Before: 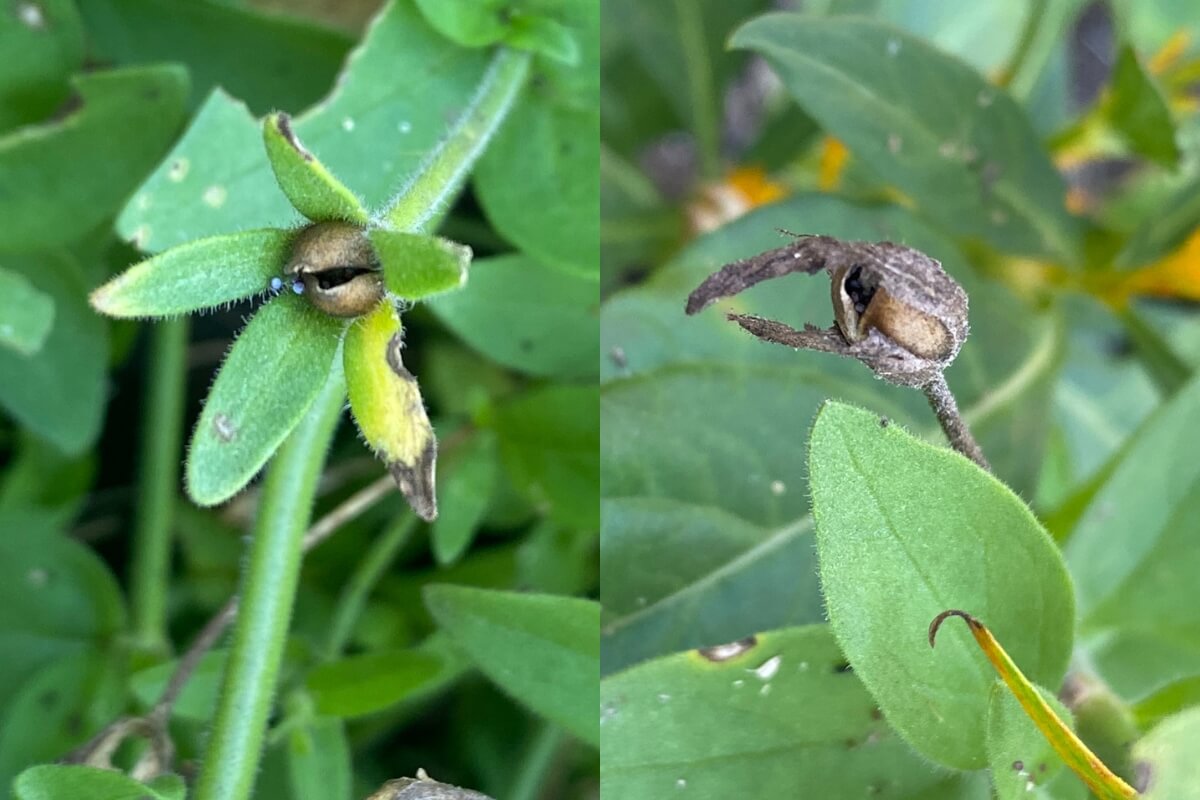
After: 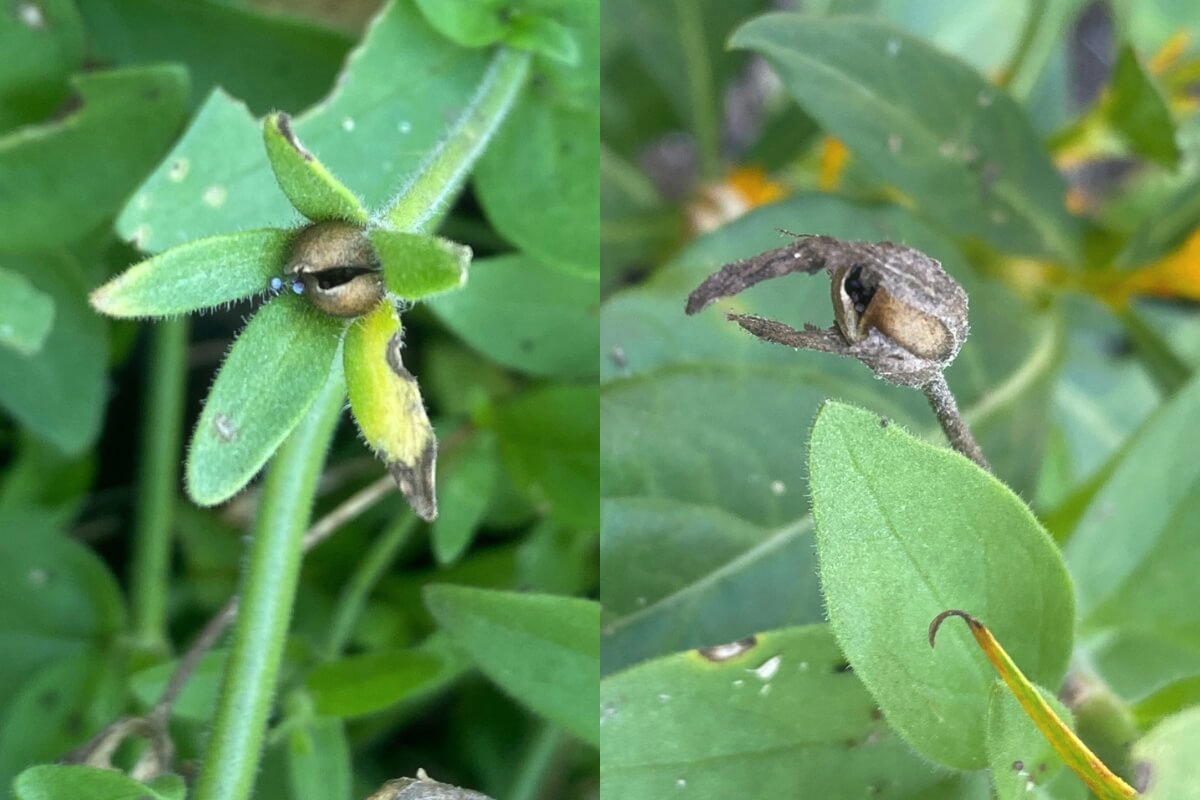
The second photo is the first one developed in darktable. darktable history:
white balance: red 1, blue 1
haze removal: strength -0.1, adaptive false
